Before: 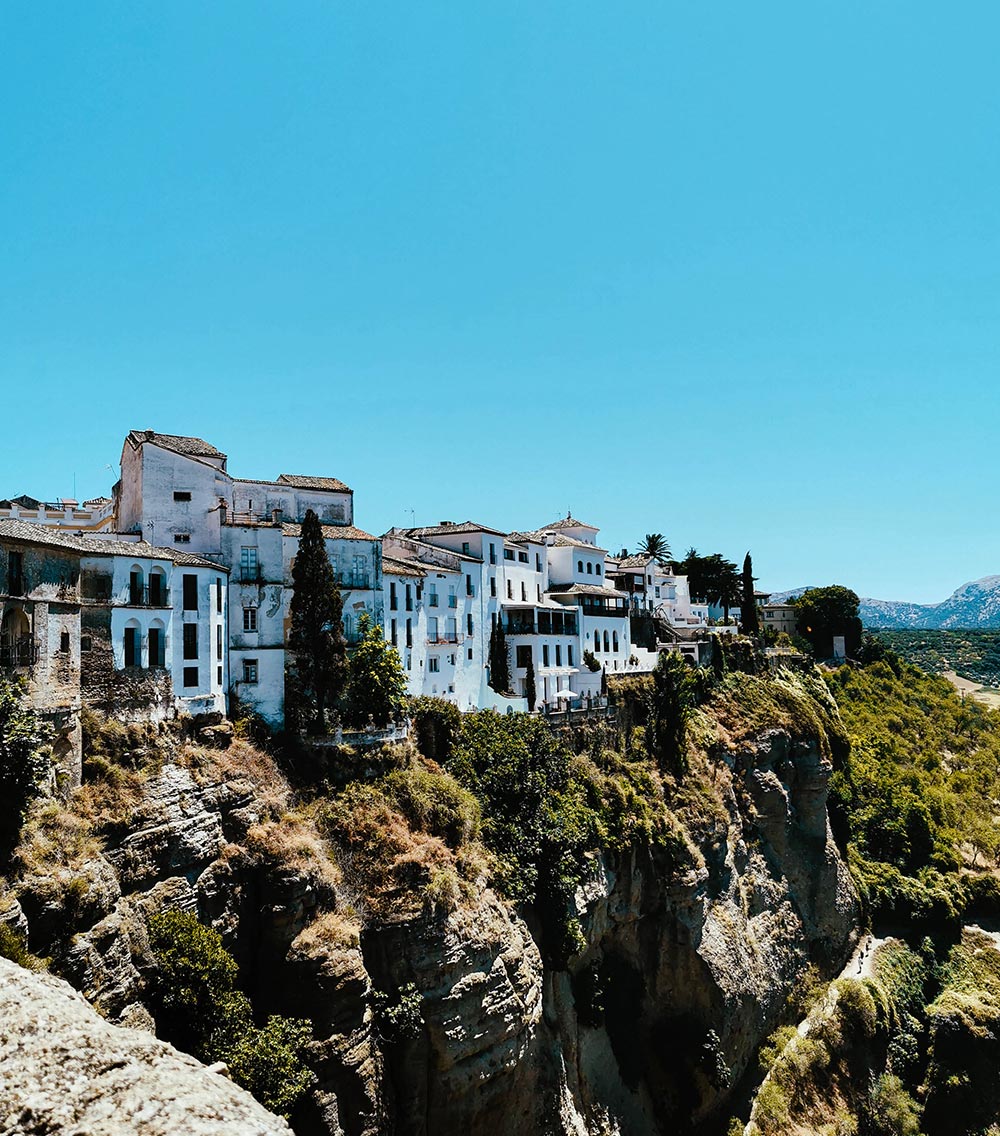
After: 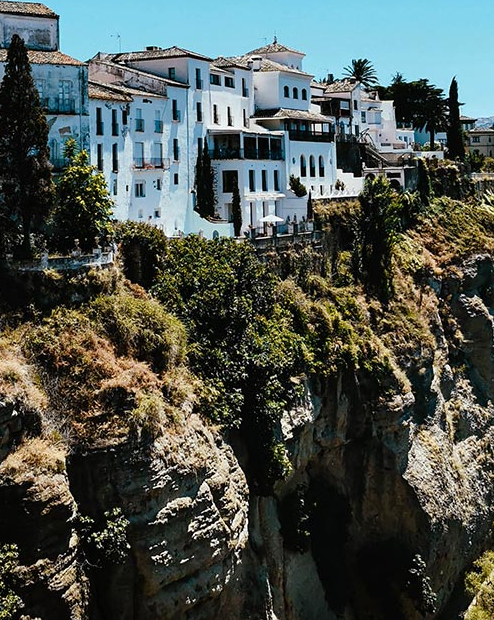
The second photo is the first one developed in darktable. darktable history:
crop: left 29.497%, top 41.855%, right 21.072%, bottom 3.504%
